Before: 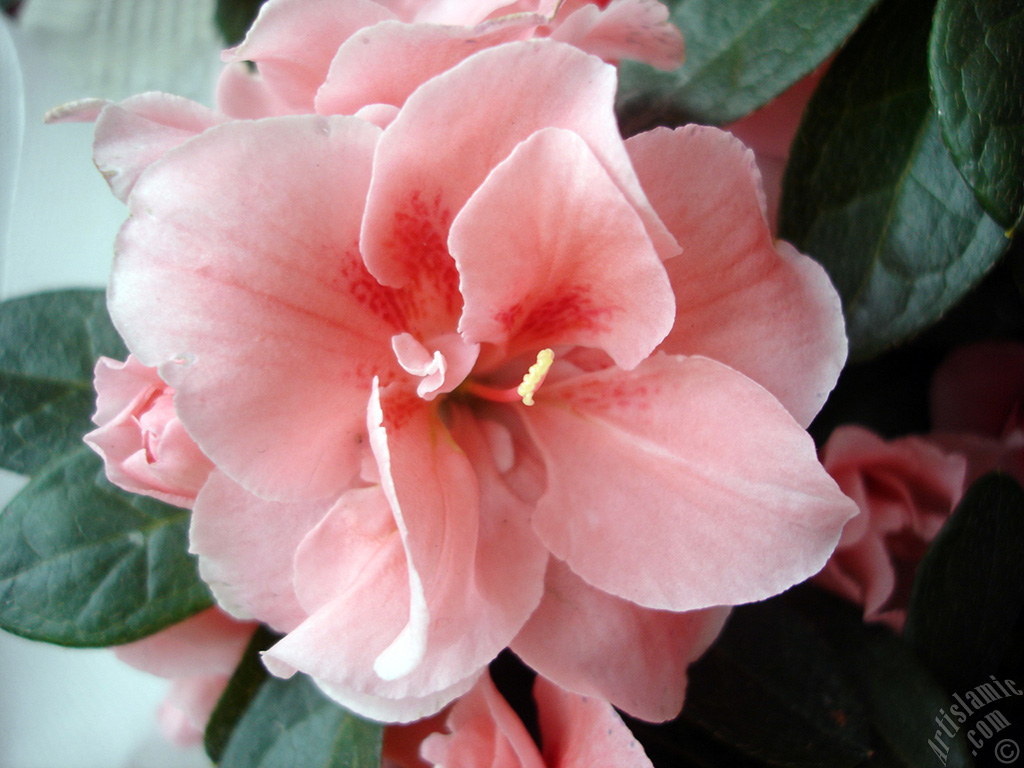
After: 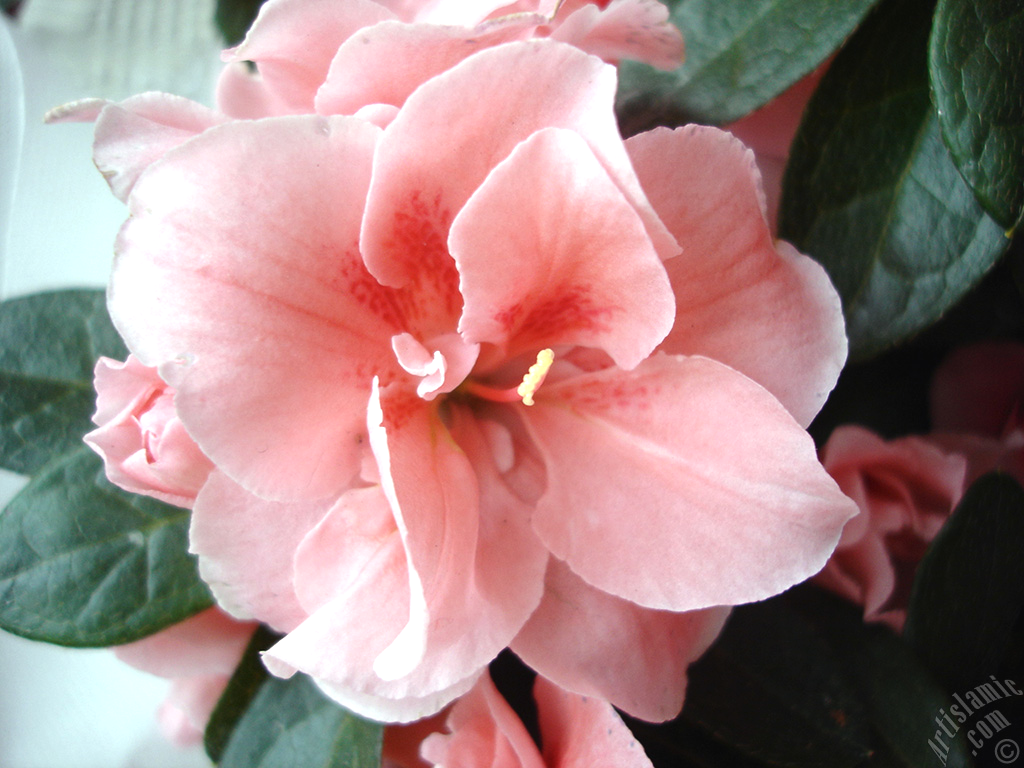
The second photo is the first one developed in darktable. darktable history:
contrast brightness saturation: contrast -0.067, brightness -0.044, saturation -0.108
exposure: exposure 0.496 EV, compensate highlight preservation false
